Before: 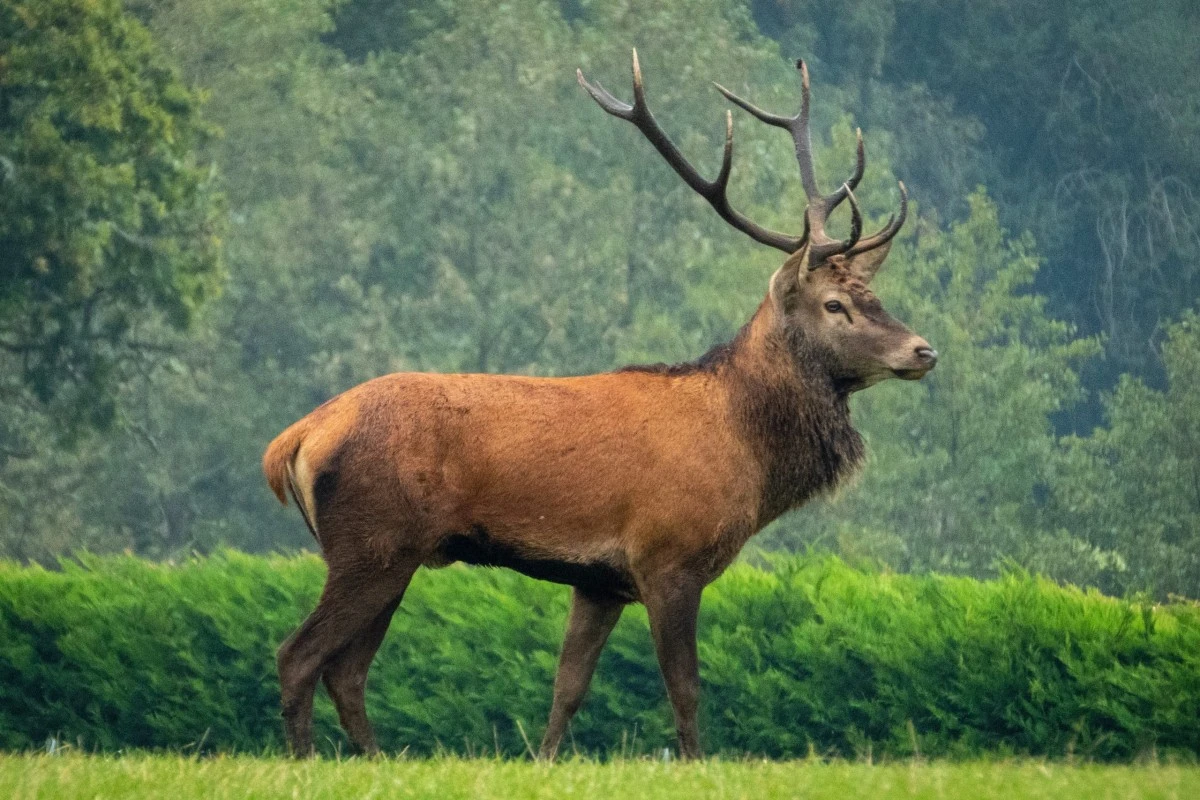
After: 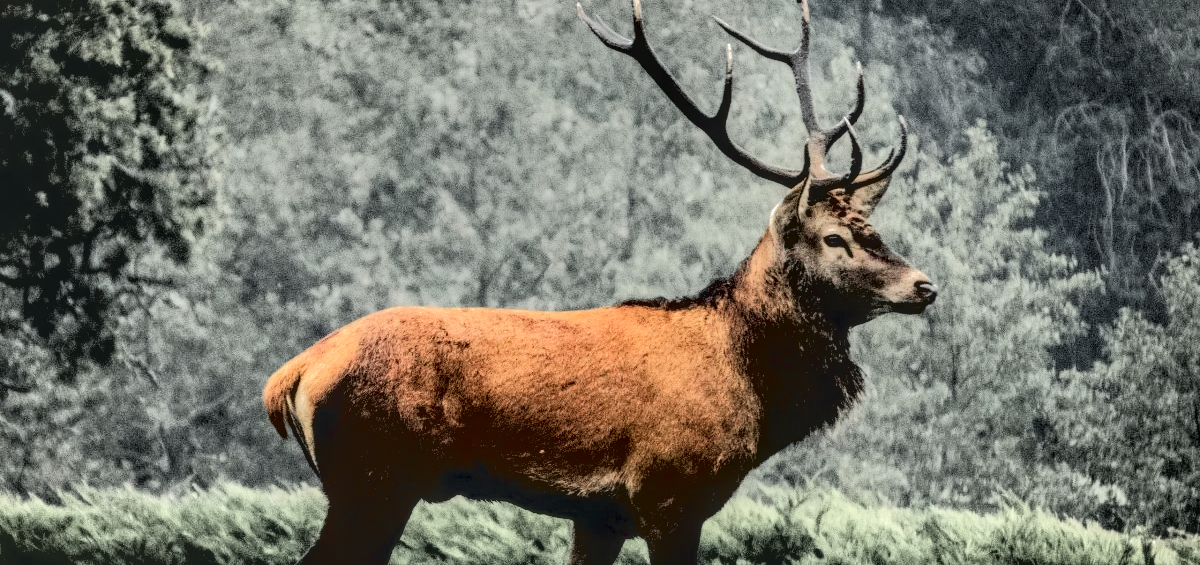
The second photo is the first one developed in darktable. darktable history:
color zones: curves: ch1 [(0, 0.638) (0.193, 0.442) (0.286, 0.15) (0.429, 0.14) (0.571, 0.142) (0.714, 0.154) (0.857, 0.175) (1, 0.638)]
base curve: curves: ch0 [(0.065, 0.026) (0.236, 0.358) (0.53, 0.546) (0.777, 0.841) (0.924, 0.992)], preserve colors average RGB
contrast brightness saturation: brightness -0.09
crop and rotate: top 8.293%, bottom 20.996%
local contrast: highlights 60%, shadows 60%, detail 160%
